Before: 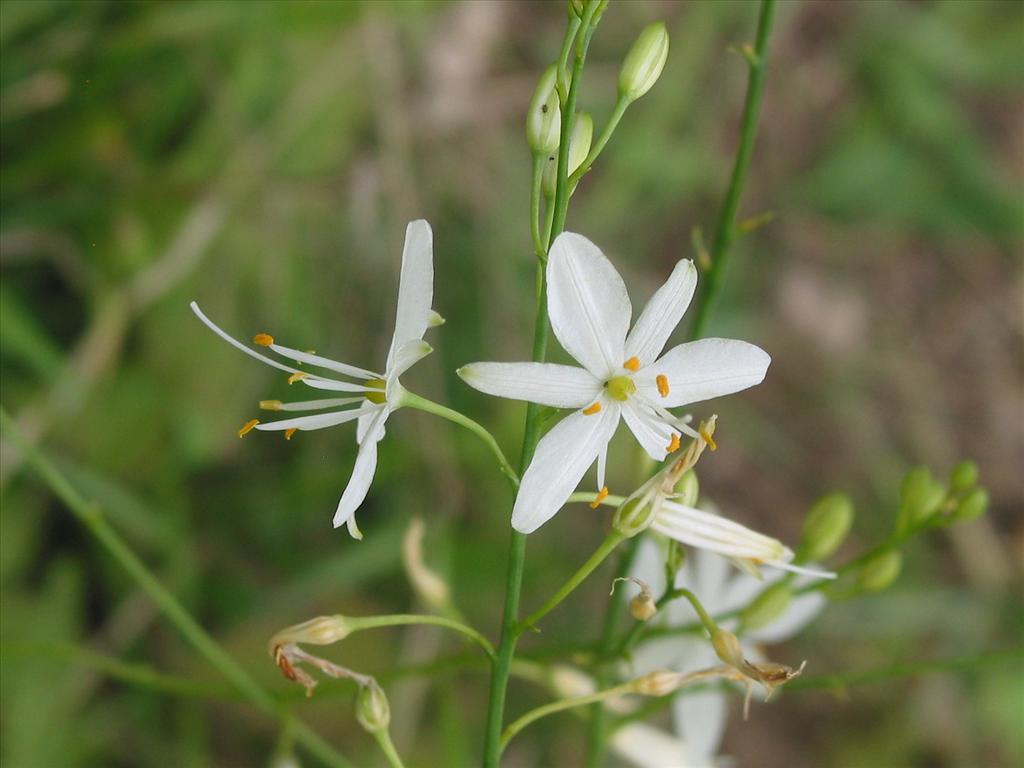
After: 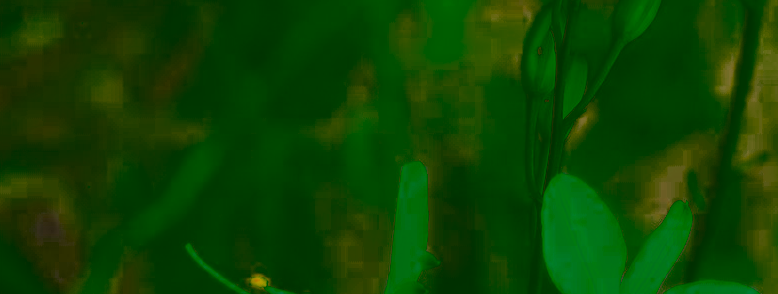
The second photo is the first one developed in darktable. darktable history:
sharpen: radius 2.928, amount 0.863, threshold 47.131
tone curve: curves: ch0 [(0, 0) (0.003, 0.005) (0.011, 0.019) (0.025, 0.04) (0.044, 0.064) (0.069, 0.095) (0.1, 0.129) (0.136, 0.169) (0.177, 0.207) (0.224, 0.247) (0.277, 0.298) (0.335, 0.354) (0.399, 0.416) (0.468, 0.478) (0.543, 0.553) (0.623, 0.634) (0.709, 0.709) (0.801, 0.817) (0.898, 0.912) (1, 1)], preserve colors none
crop: left 0.569%, top 7.647%, right 23.367%, bottom 53.947%
color correction: highlights a* -0.401, highlights b* 39.81, shadows a* 9.49, shadows b* -0.337
exposure: exposure 0.46 EV, compensate exposure bias true, compensate highlight preservation false
color balance rgb: highlights gain › luminance 20.065%, highlights gain › chroma 13.044%, highlights gain › hue 172.67°, perceptual saturation grading › global saturation 30.466%, perceptual brilliance grading › mid-tones 9.907%, perceptual brilliance grading › shadows 14.845%, saturation formula JzAzBz (2021)
color zones: curves: ch0 [(0.25, 0.5) (0.347, 0.092) (0.75, 0.5)]; ch1 [(0.25, 0.5) (0.33, 0.51) (0.75, 0.5)]
